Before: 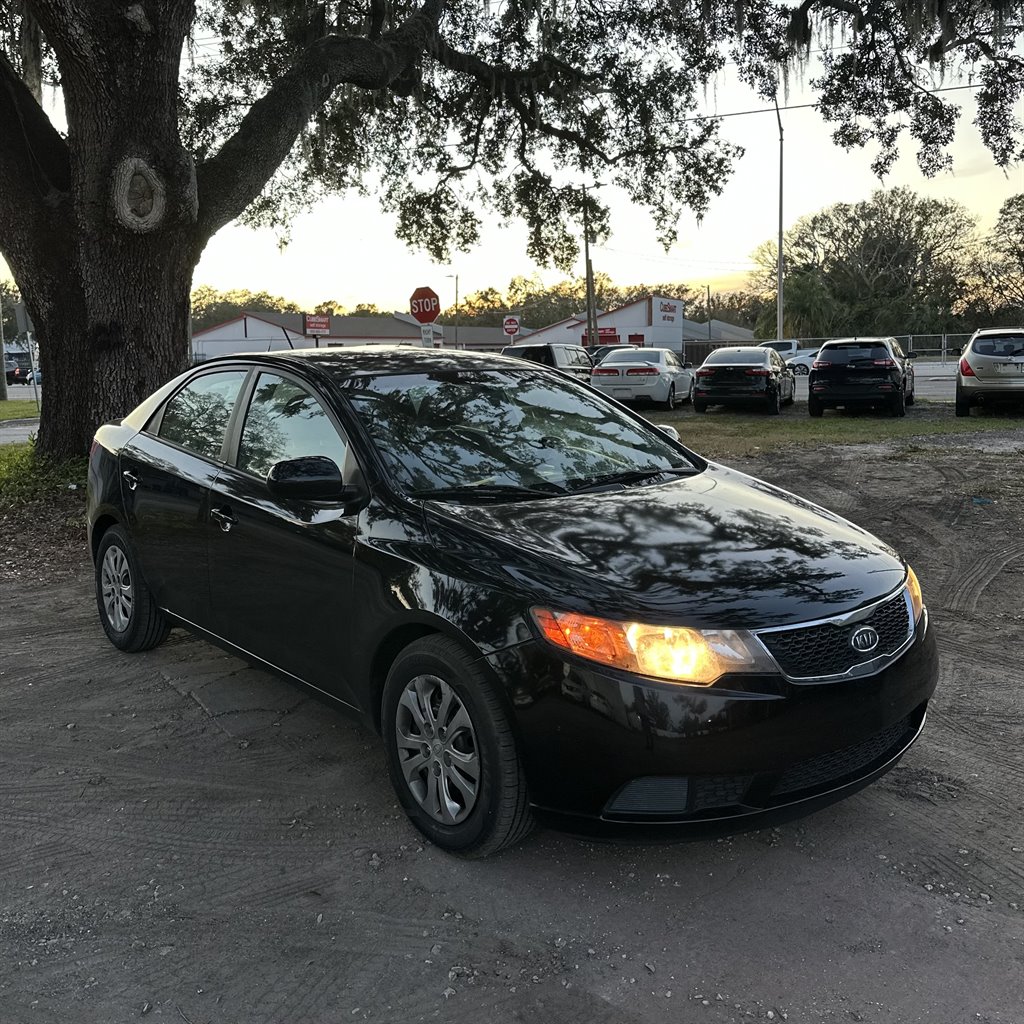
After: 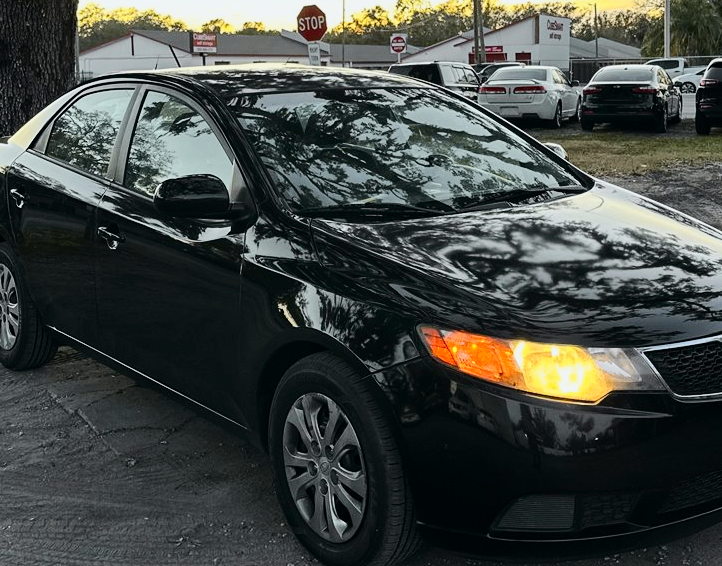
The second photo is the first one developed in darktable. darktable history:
tone curve: curves: ch0 [(0, 0) (0.11, 0.081) (0.256, 0.259) (0.398, 0.475) (0.498, 0.611) (0.65, 0.757) (0.835, 0.883) (1, 0.961)]; ch1 [(0, 0) (0.346, 0.307) (0.408, 0.369) (0.453, 0.457) (0.482, 0.479) (0.502, 0.498) (0.521, 0.51) (0.553, 0.554) (0.618, 0.65) (0.693, 0.727) (1, 1)]; ch2 [(0, 0) (0.358, 0.362) (0.434, 0.46) (0.485, 0.494) (0.5, 0.494) (0.511, 0.508) (0.537, 0.55) (0.579, 0.599) (0.621, 0.693) (1, 1)], color space Lab, independent channels, preserve colors none
crop: left 11.123%, top 27.61%, right 18.3%, bottom 17.034%
